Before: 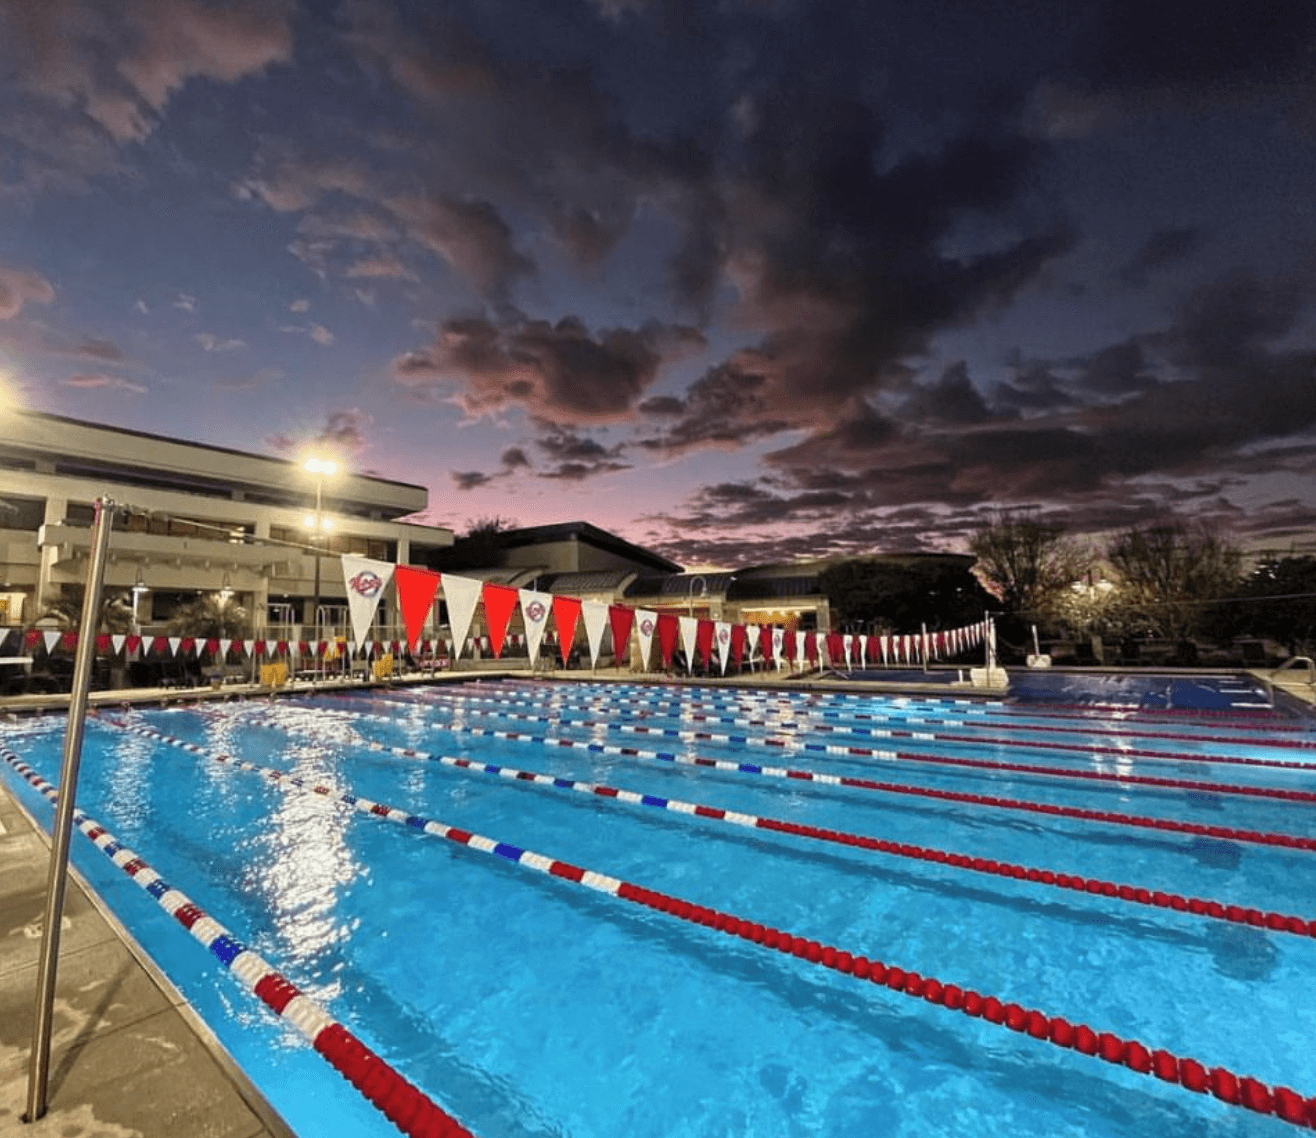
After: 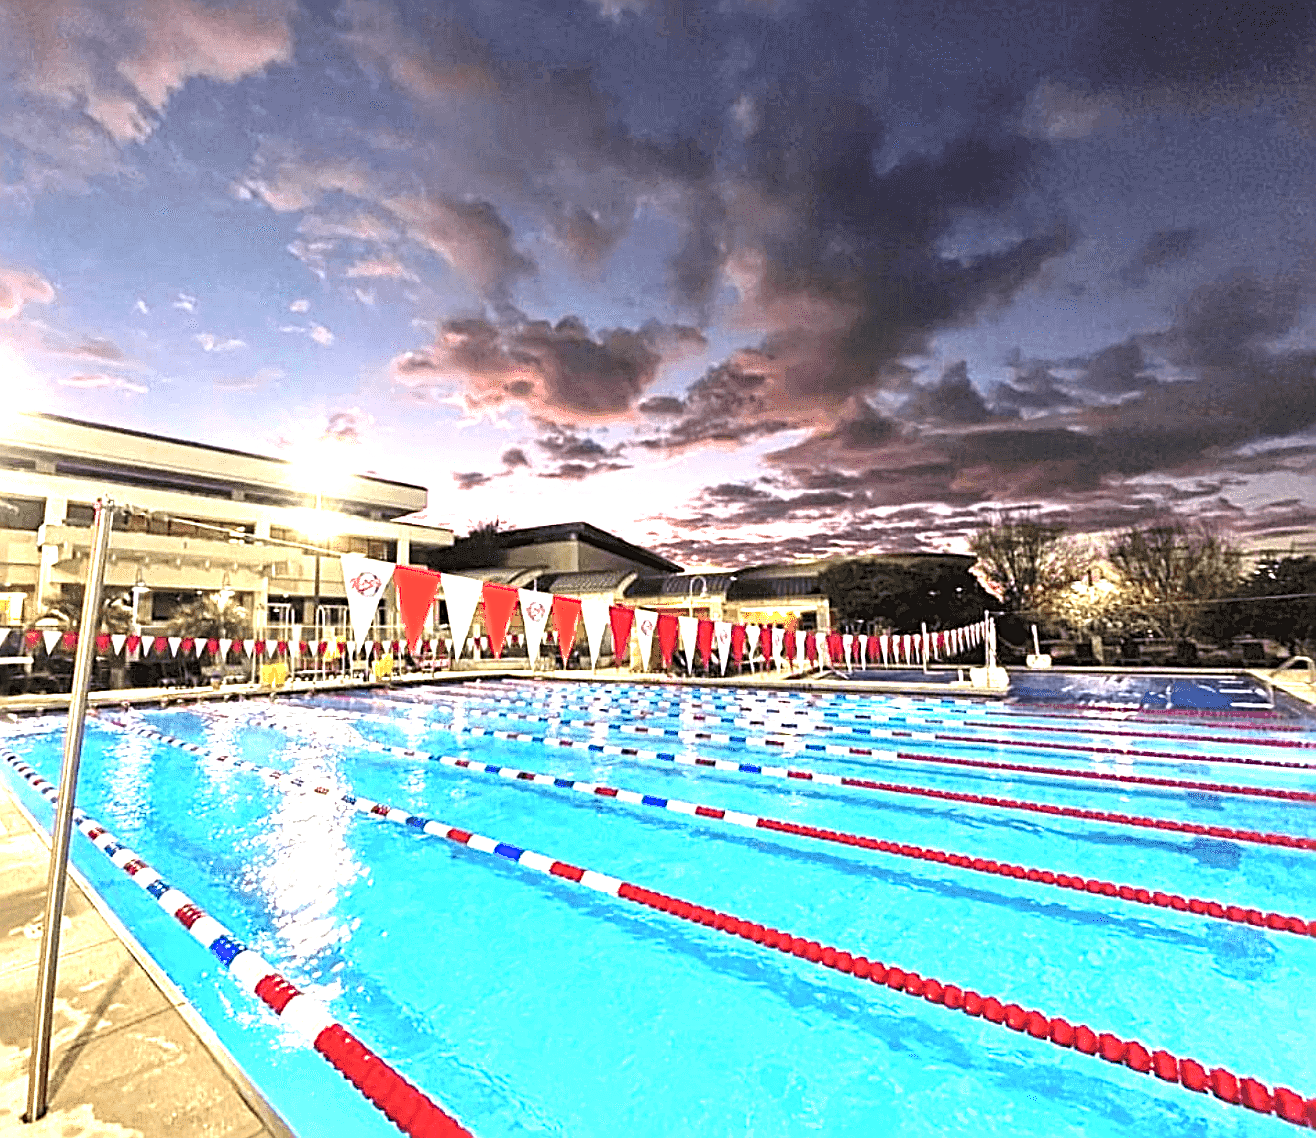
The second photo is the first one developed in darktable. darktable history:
exposure: black level correction 0, exposure 1.975 EV, compensate exposure bias true, compensate highlight preservation false
sharpen: radius 2.817, amount 0.715
